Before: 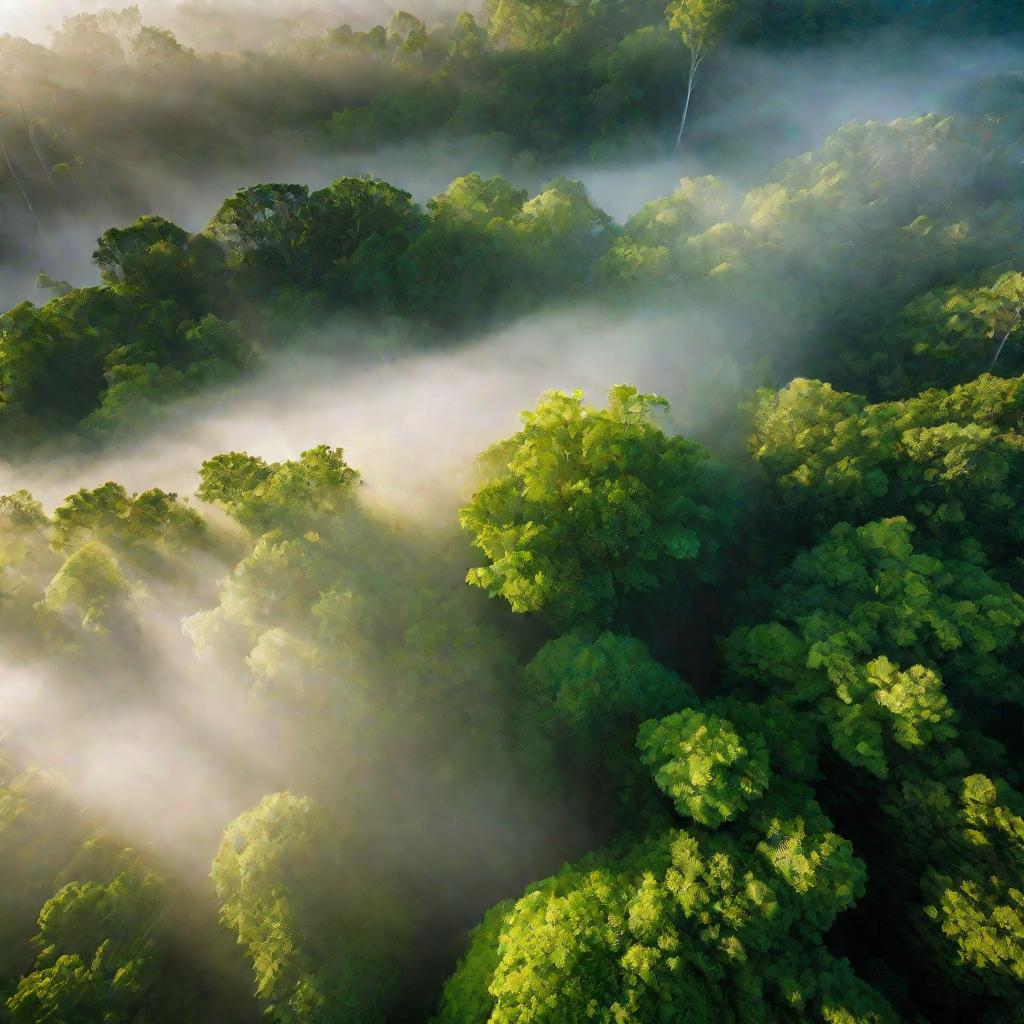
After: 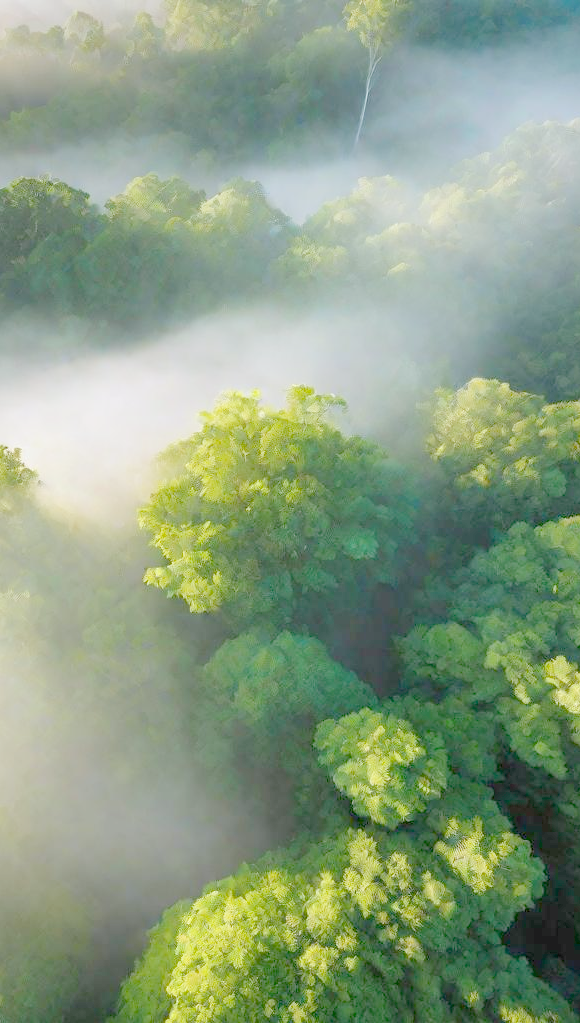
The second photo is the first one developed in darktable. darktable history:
white balance: red 0.976, blue 1.04
crop: left 31.458%, top 0%, right 11.876%
